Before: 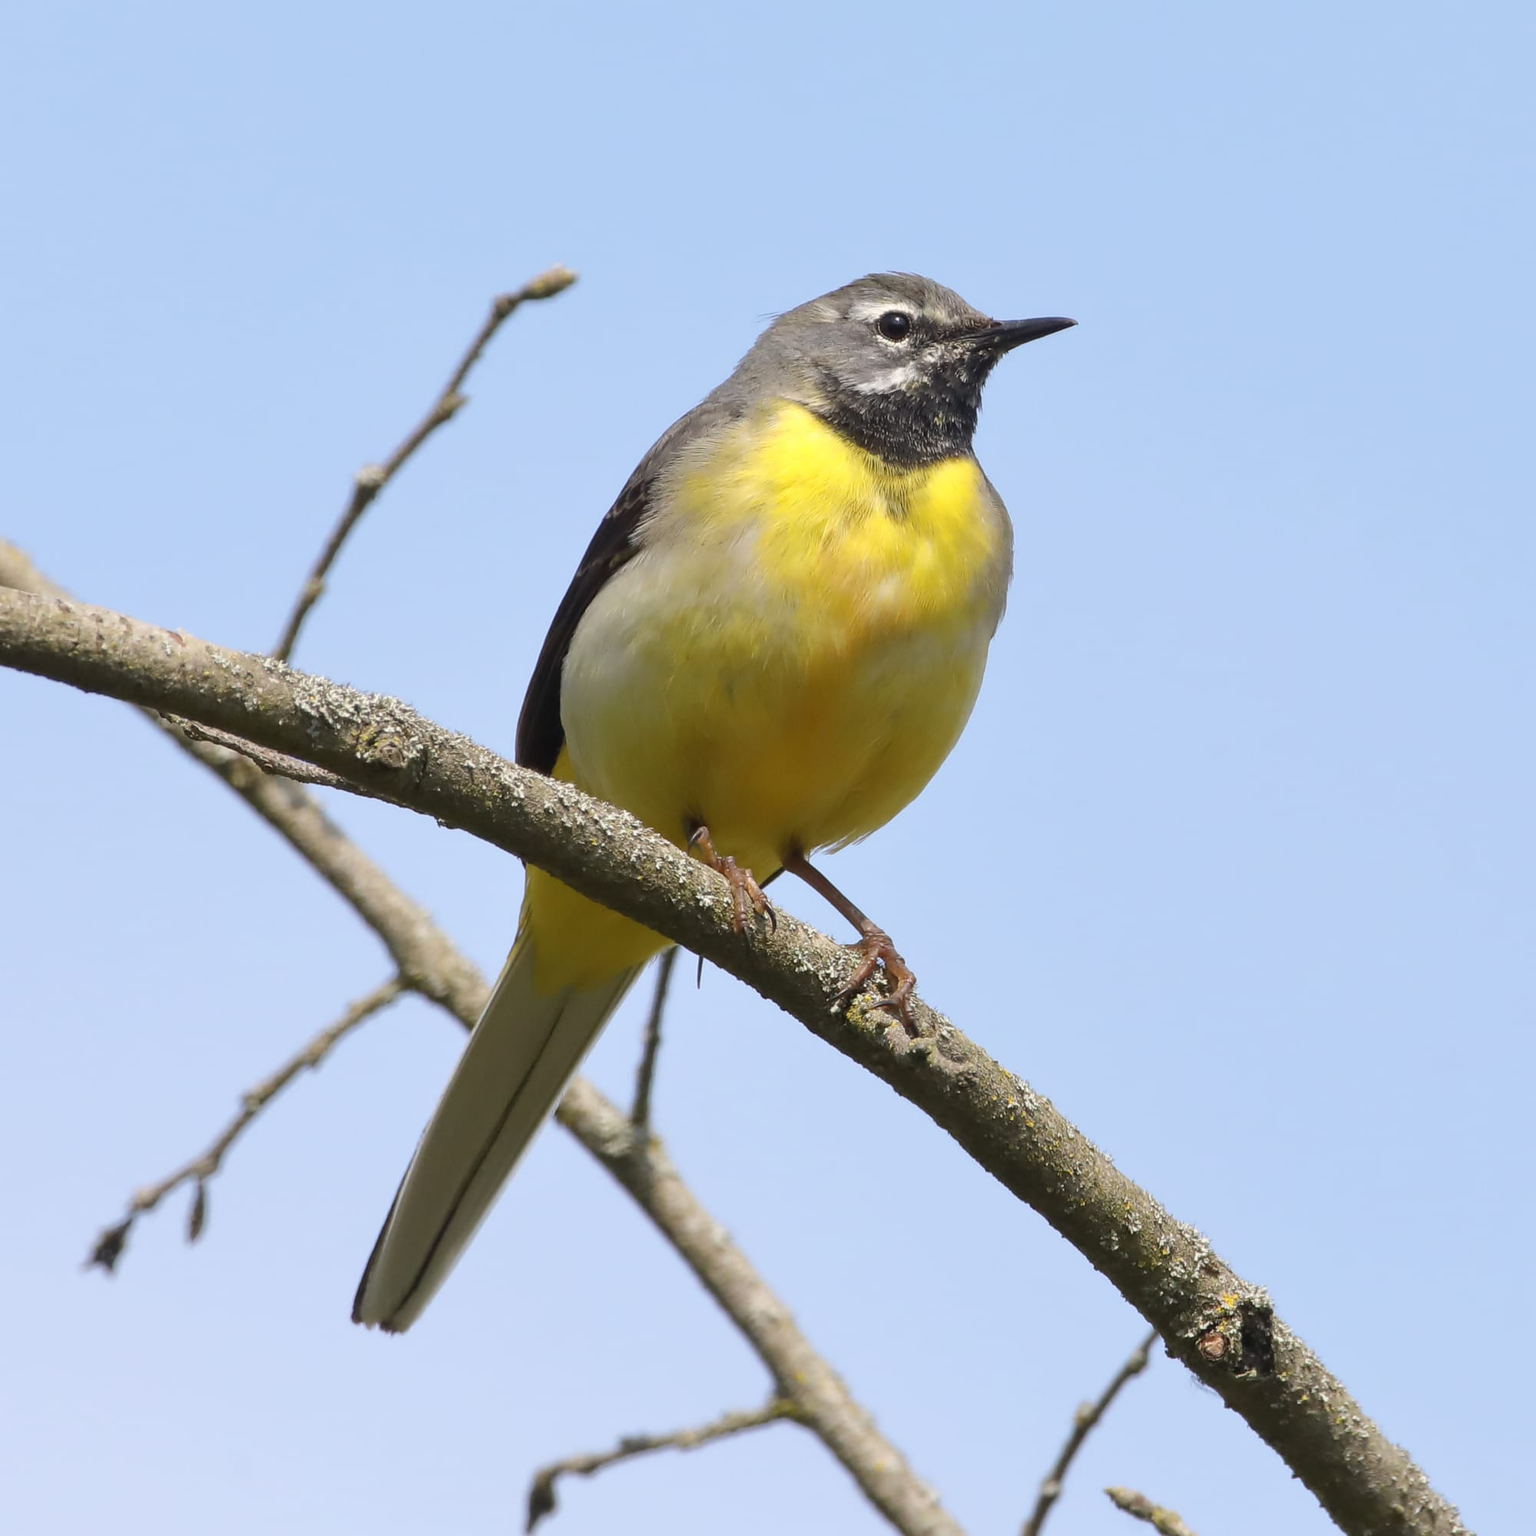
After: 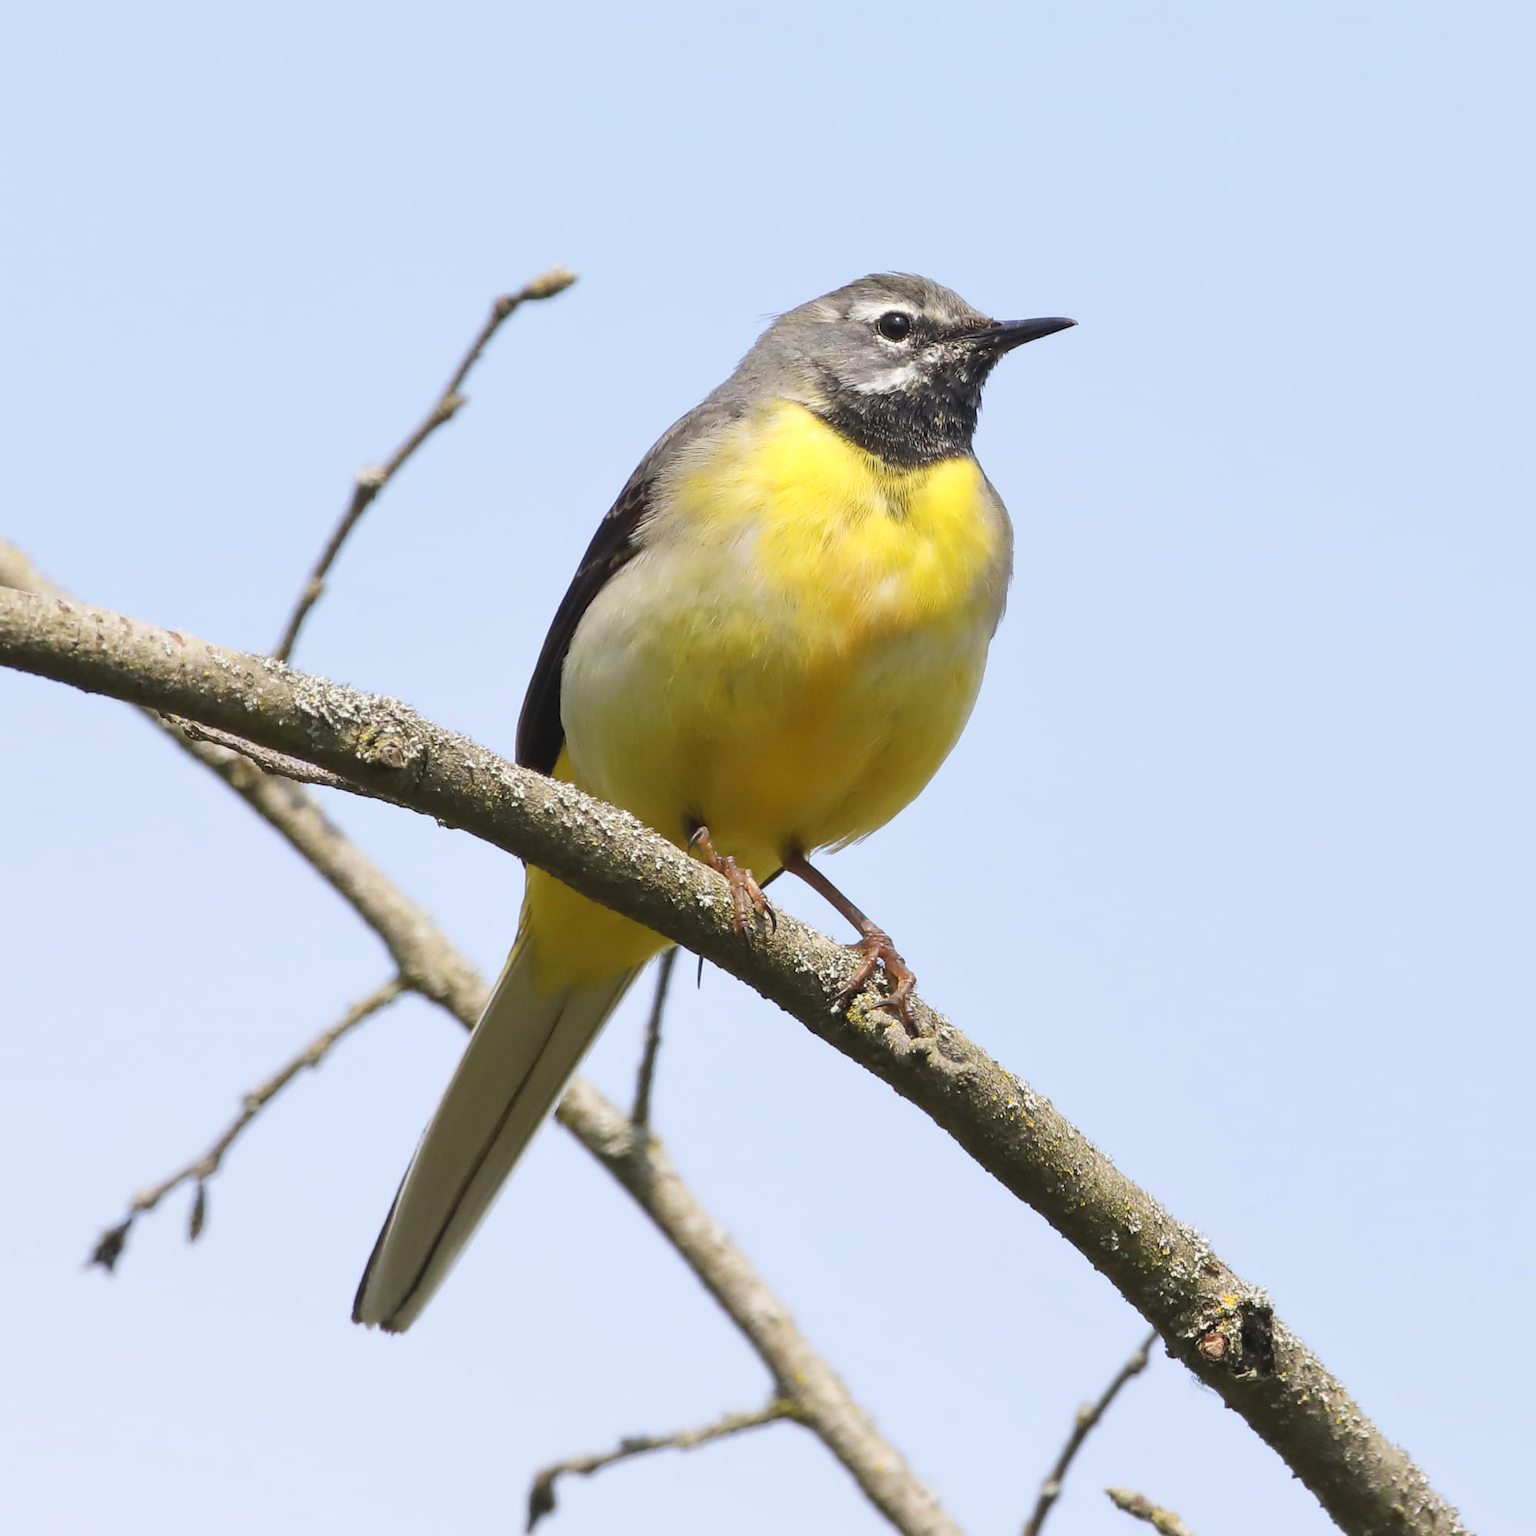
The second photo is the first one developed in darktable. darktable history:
tone curve: curves: ch0 [(0, 0.028) (0.138, 0.156) (0.468, 0.516) (0.754, 0.823) (1, 1)], preserve colors none
